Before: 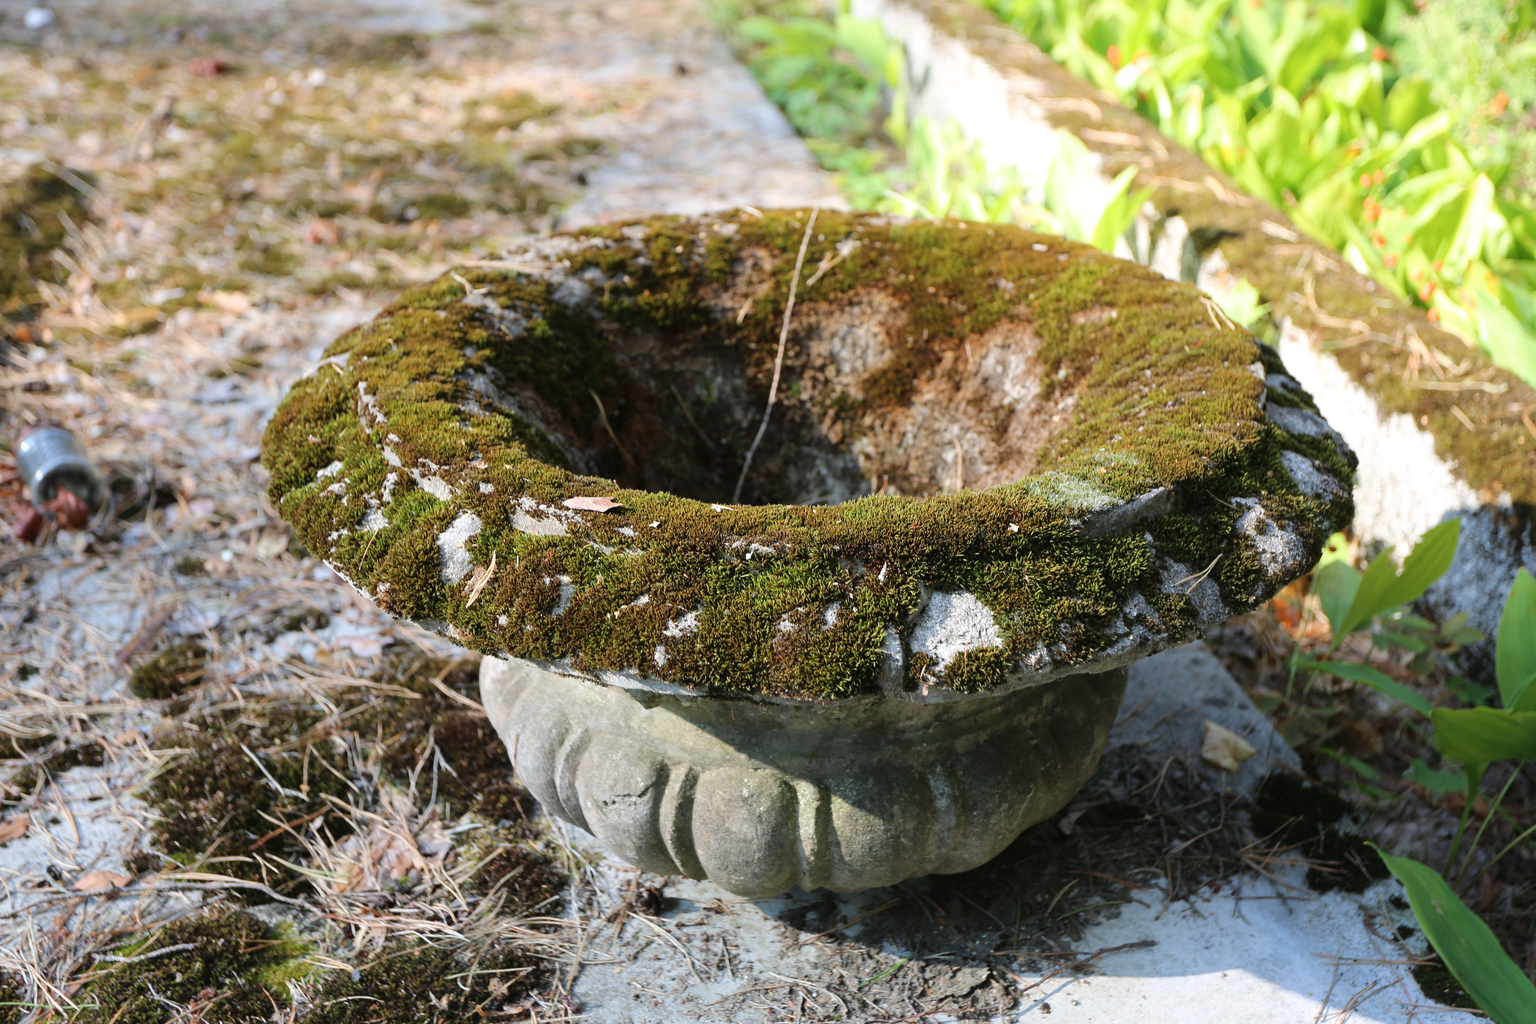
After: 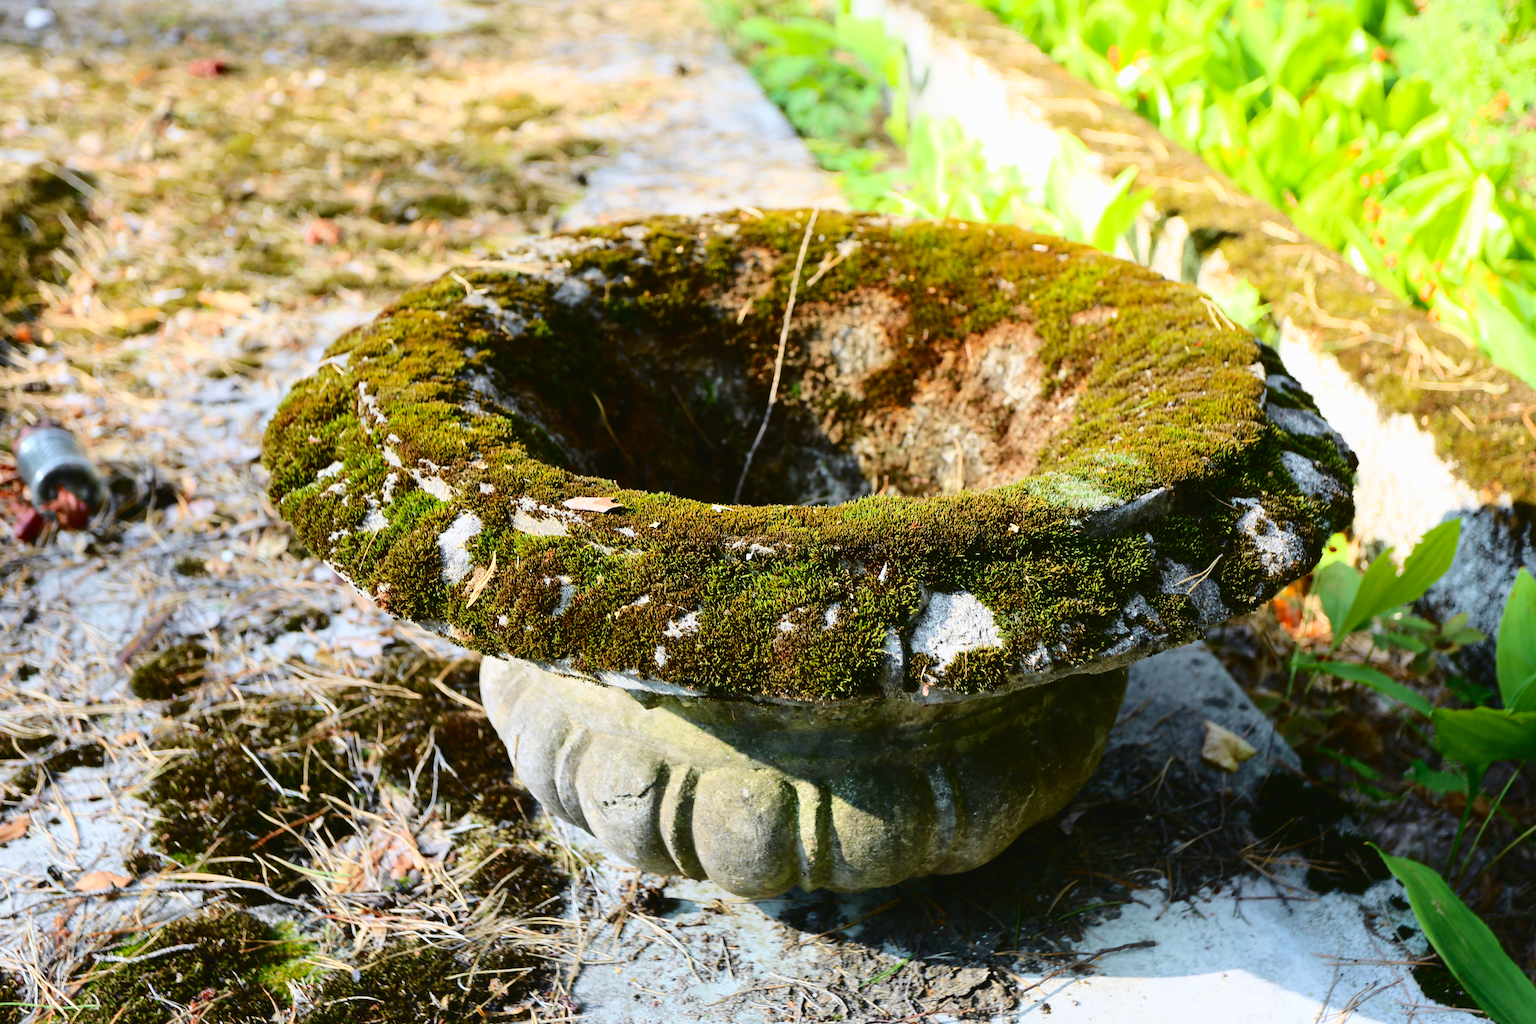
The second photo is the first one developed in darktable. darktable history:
tone curve: curves: ch0 [(0, 0.023) (0.132, 0.075) (0.251, 0.186) (0.441, 0.476) (0.662, 0.757) (0.849, 0.927) (1, 0.99)]; ch1 [(0, 0) (0.447, 0.411) (0.483, 0.469) (0.498, 0.496) (0.518, 0.514) (0.561, 0.59) (0.606, 0.659) (0.657, 0.725) (0.869, 0.916) (1, 1)]; ch2 [(0, 0) (0.307, 0.315) (0.425, 0.438) (0.483, 0.477) (0.503, 0.503) (0.526, 0.553) (0.552, 0.601) (0.615, 0.669) (0.703, 0.797) (0.985, 0.966)], color space Lab, independent channels
